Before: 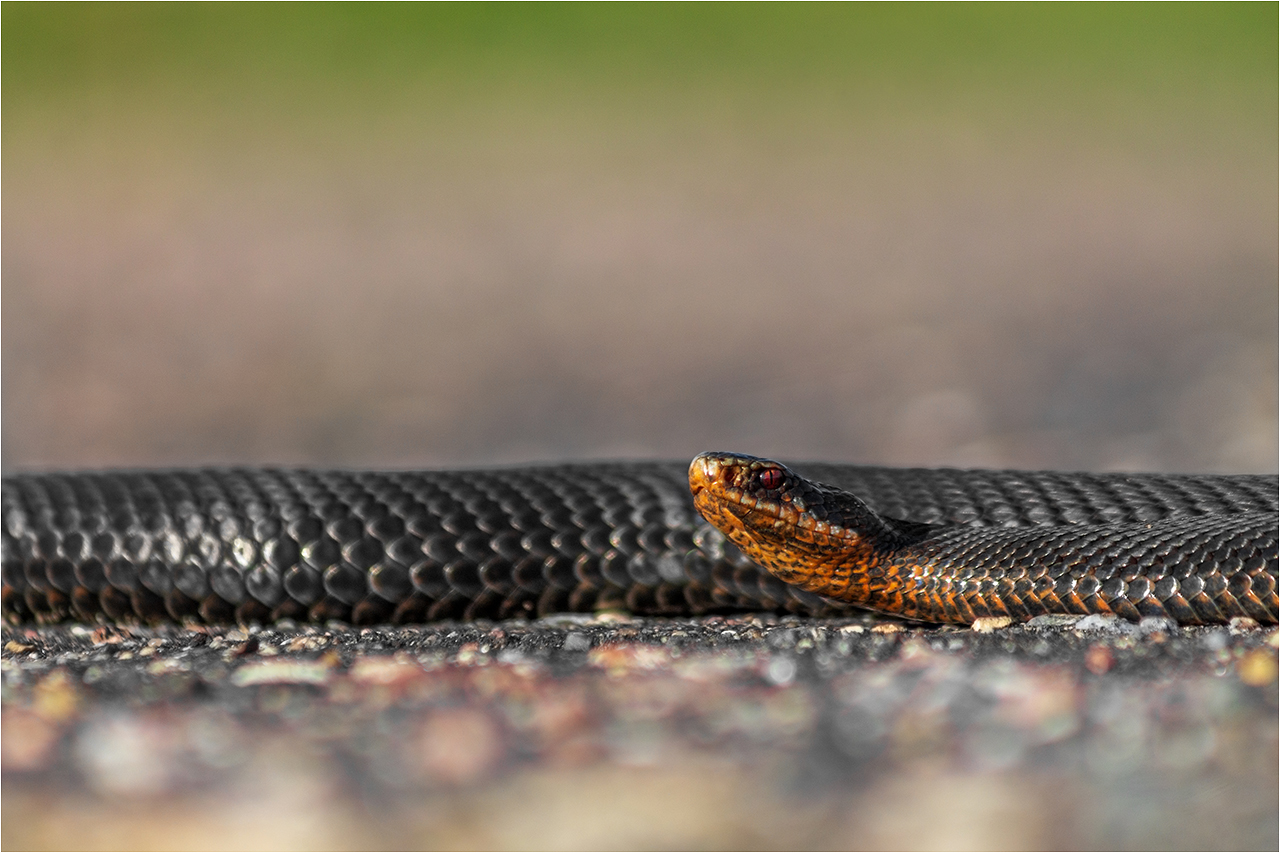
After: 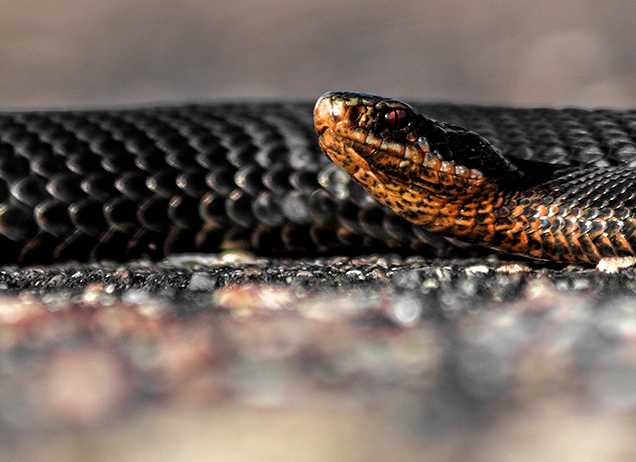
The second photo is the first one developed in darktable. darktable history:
contrast equalizer: y [[0.6 ×6], [0.55 ×6], [0 ×6], [0 ×6], [0 ×6]], mix 0.13
crop: left 29.305%, top 42.244%, right 21.006%, bottom 3.492%
shadows and highlights: shadows 8.84, white point adjustment 0.943, highlights -38.88, highlights color adjustment 0.836%
filmic rgb: black relative exposure -8.19 EV, white relative exposure 2.2 EV, target white luminance 99.924%, hardness 7.12, latitude 74.29%, contrast 1.316, highlights saturation mix -2.83%, shadows ↔ highlights balance 30.09%
